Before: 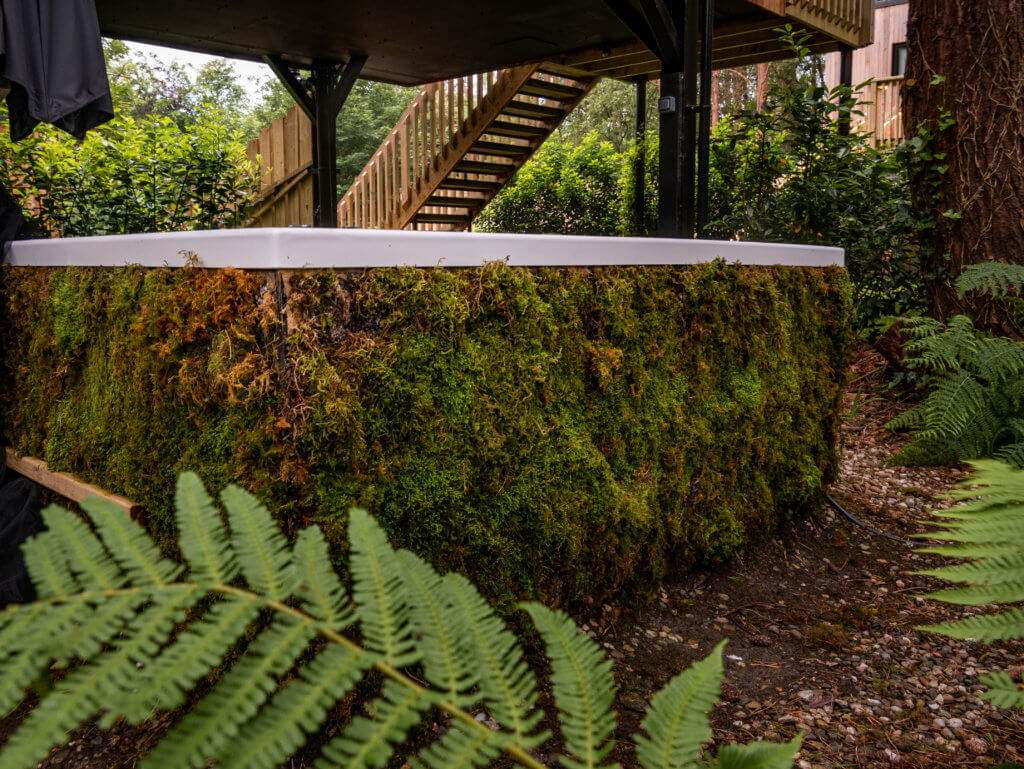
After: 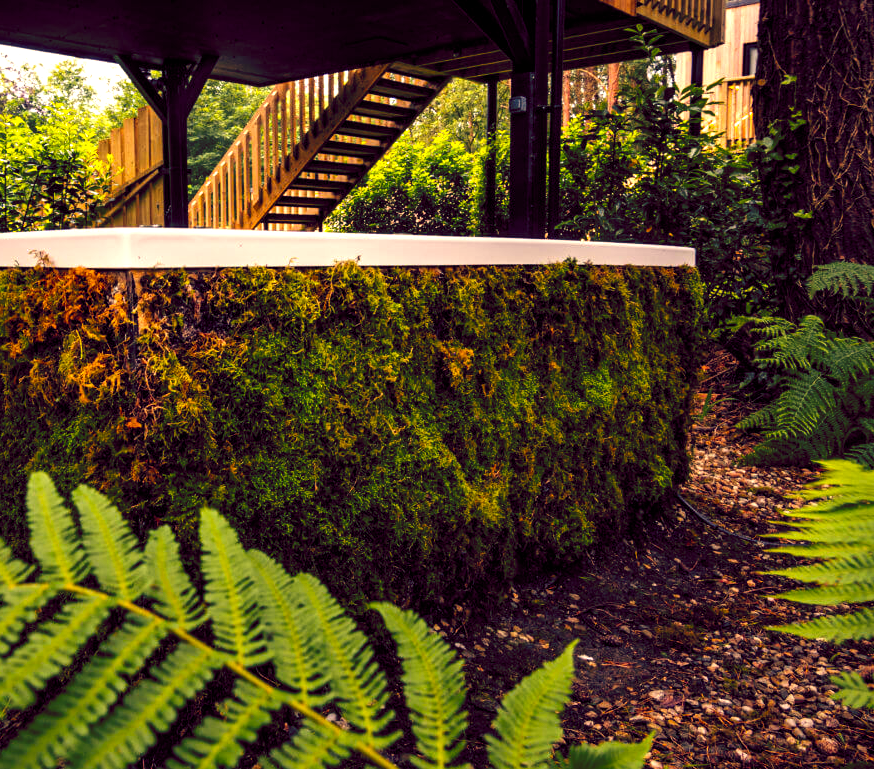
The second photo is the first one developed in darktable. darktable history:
crop and rotate: left 14.584%
color calibration: illuminant as shot in camera, x 0.366, y 0.378, temperature 4425.7 K, saturation algorithm version 1 (2020)
exposure: black level correction 0, exposure 0.5 EV, compensate highlight preservation false
color balance: mode lift, gamma, gain (sRGB), lift [1, 0.69, 1, 1], gamma [1, 1.482, 1, 1], gain [1, 1, 1, 0.802]
tone equalizer: -8 EV -0.417 EV, -7 EV -0.389 EV, -6 EV -0.333 EV, -5 EV -0.222 EV, -3 EV 0.222 EV, -2 EV 0.333 EV, -1 EV 0.389 EV, +0 EV 0.417 EV, edges refinement/feathering 500, mask exposure compensation -1.57 EV, preserve details no
color balance rgb: shadows lift › chroma 6.43%, shadows lift › hue 305.74°, highlights gain › chroma 2.43%, highlights gain › hue 35.74°, global offset › chroma 0.28%, global offset › hue 320.29°, linear chroma grading › global chroma 5.5%, perceptual saturation grading › global saturation 30%, contrast 5.15%
